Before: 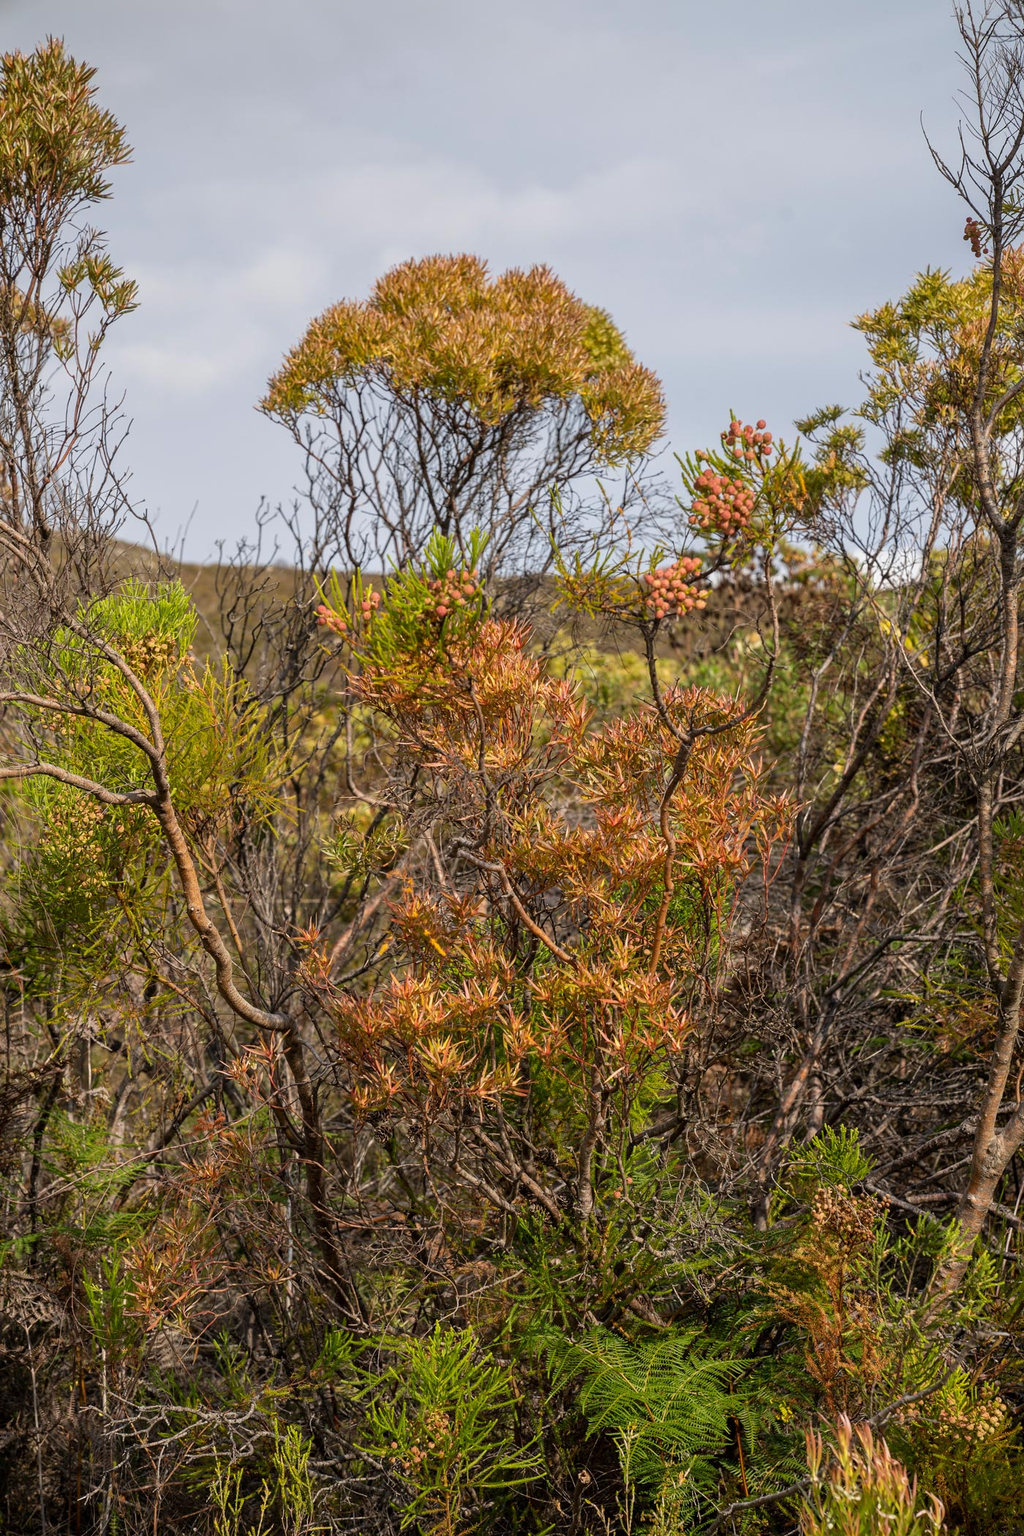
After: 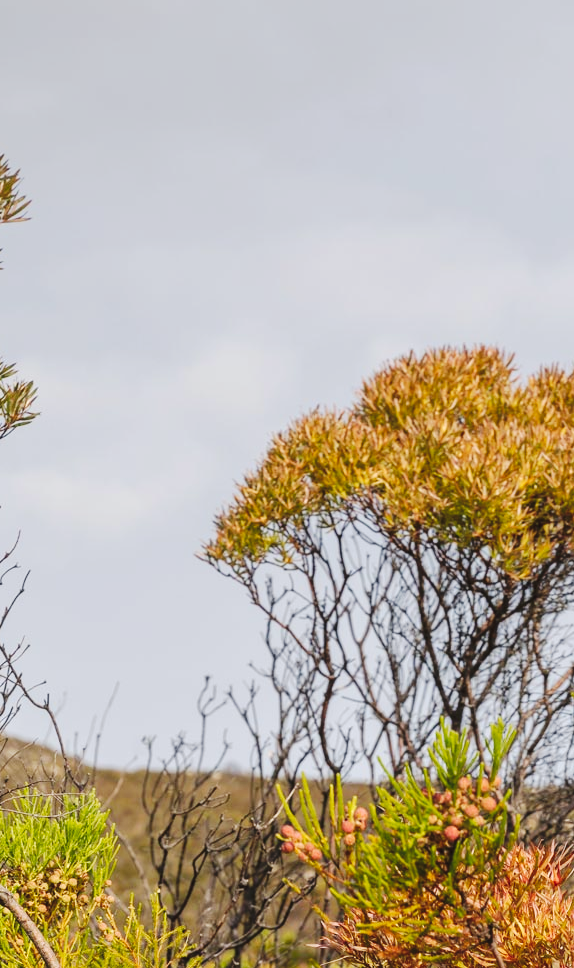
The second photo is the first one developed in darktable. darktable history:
crop and rotate: left 10.921%, top 0.099%, right 48.028%, bottom 53.806%
tone curve: curves: ch0 [(0, 0) (0.003, 0.049) (0.011, 0.052) (0.025, 0.061) (0.044, 0.08) (0.069, 0.101) (0.1, 0.119) (0.136, 0.139) (0.177, 0.172) (0.224, 0.222) (0.277, 0.292) (0.335, 0.367) (0.399, 0.444) (0.468, 0.538) (0.543, 0.623) (0.623, 0.713) (0.709, 0.784) (0.801, 0.844) (0.898, 0.916) (1, 1)], preserve colors none
